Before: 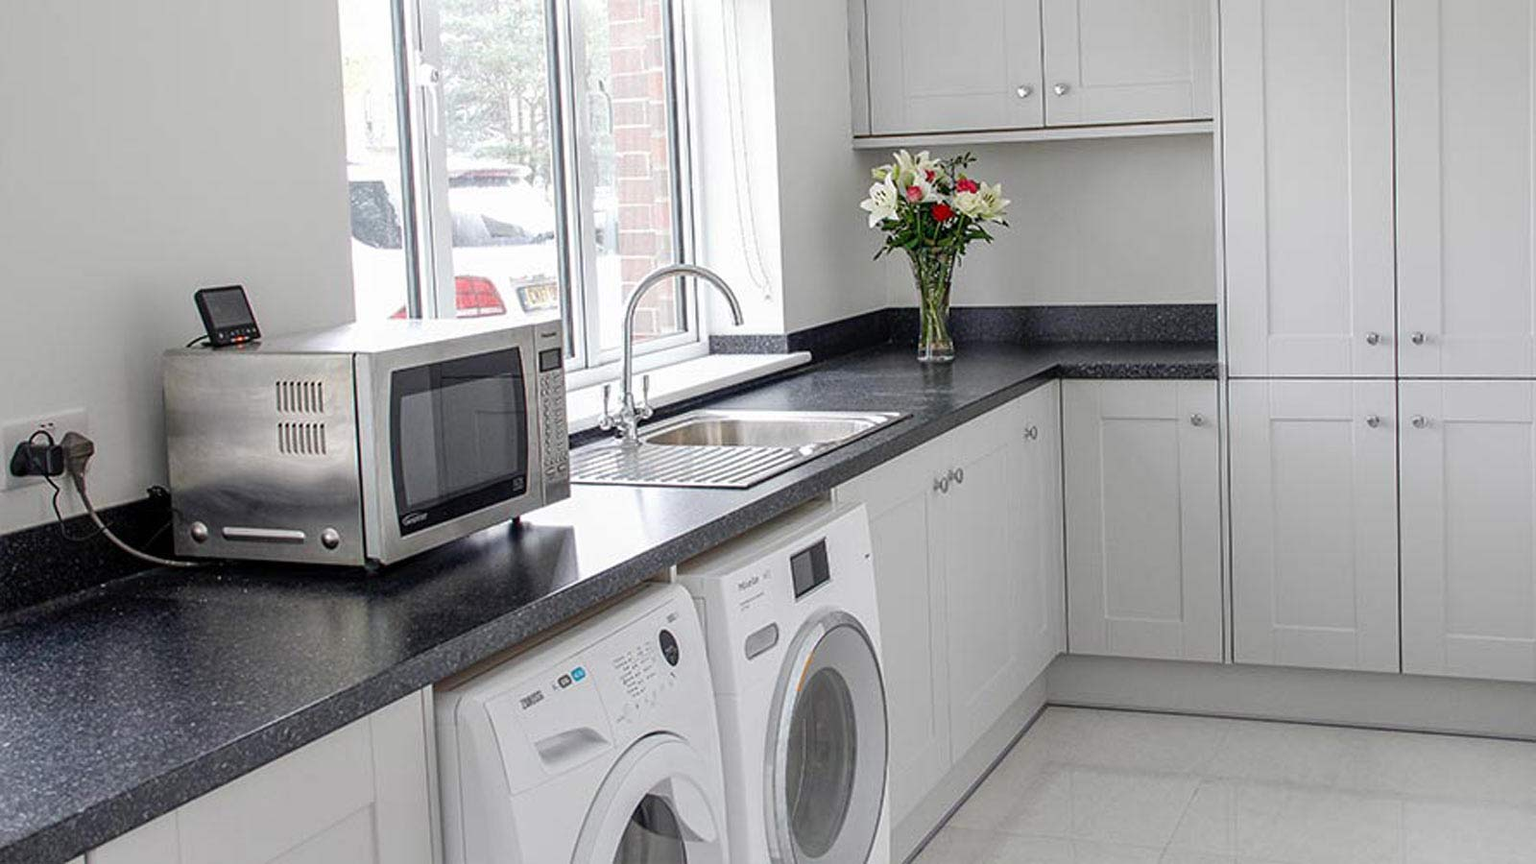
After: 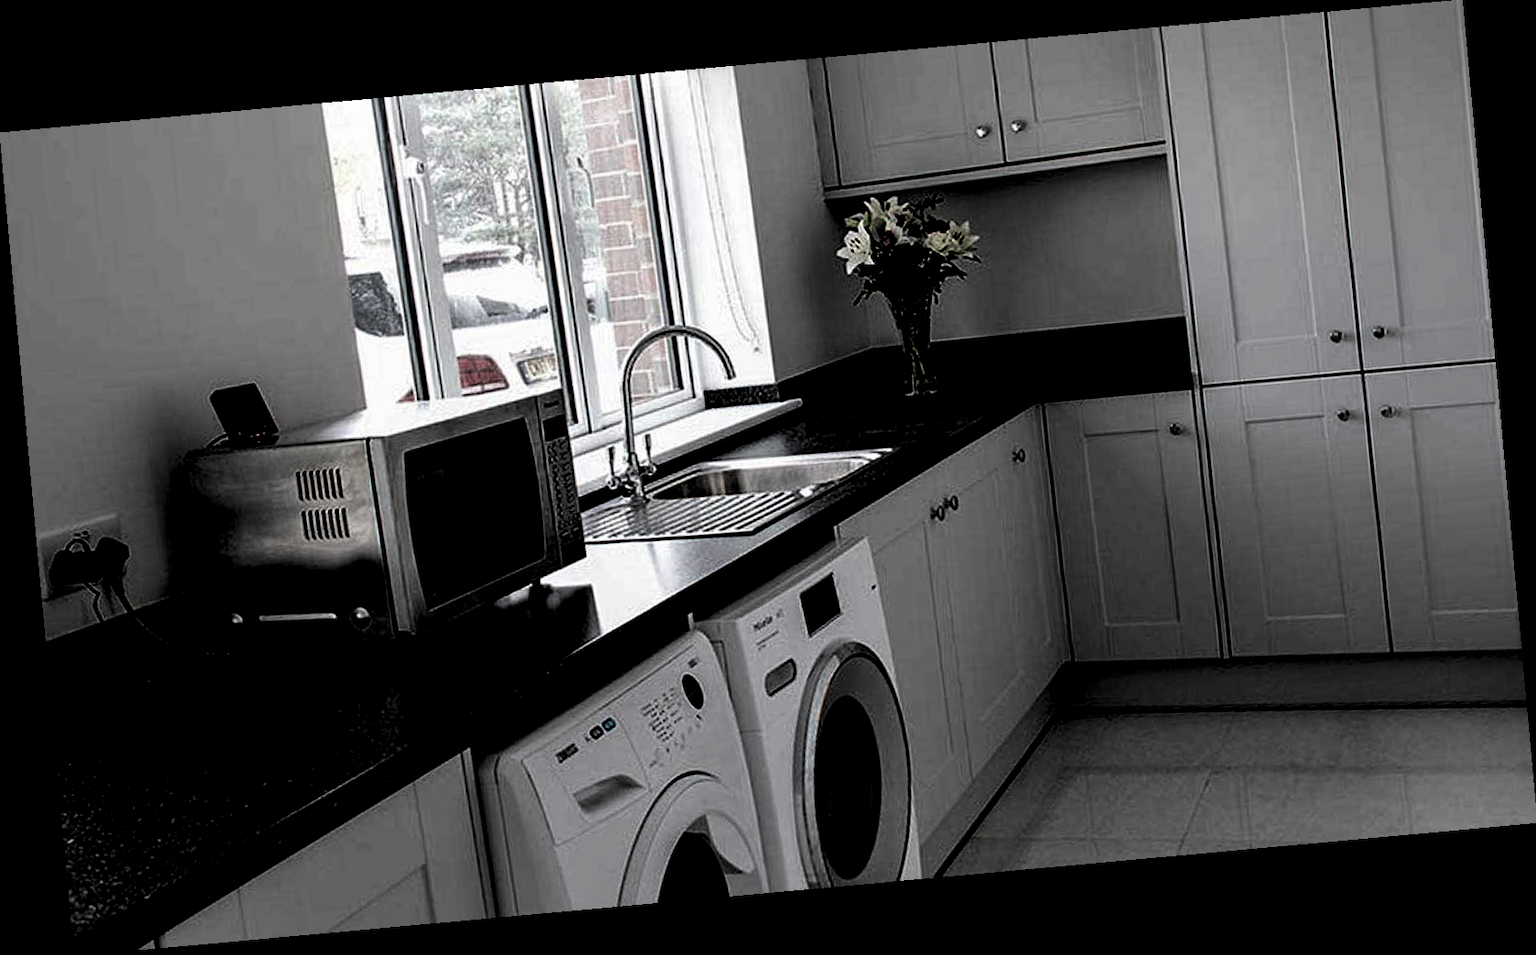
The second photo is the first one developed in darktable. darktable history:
levels: levels [0.514, 0.759, 1]
rotate and perspective: rotation -5.2°, automatic cropping off
